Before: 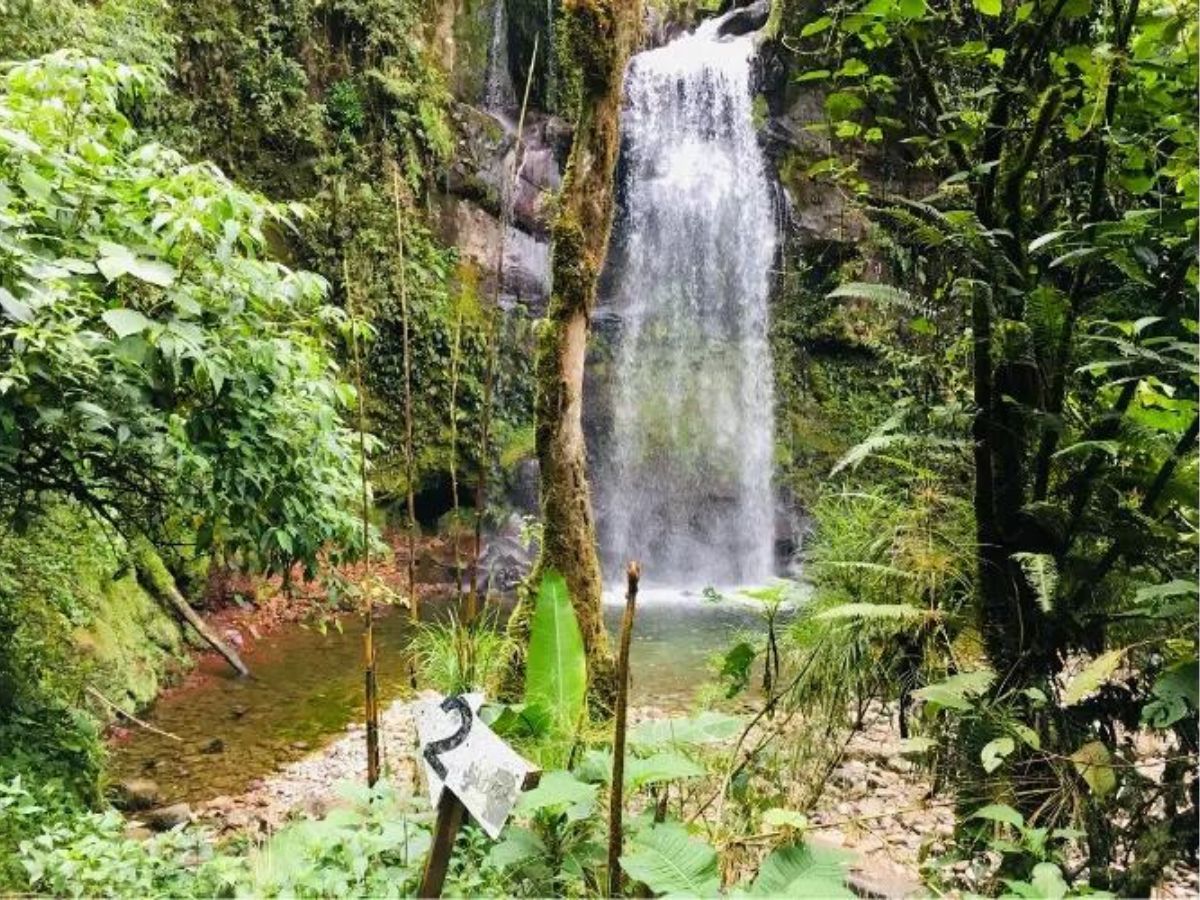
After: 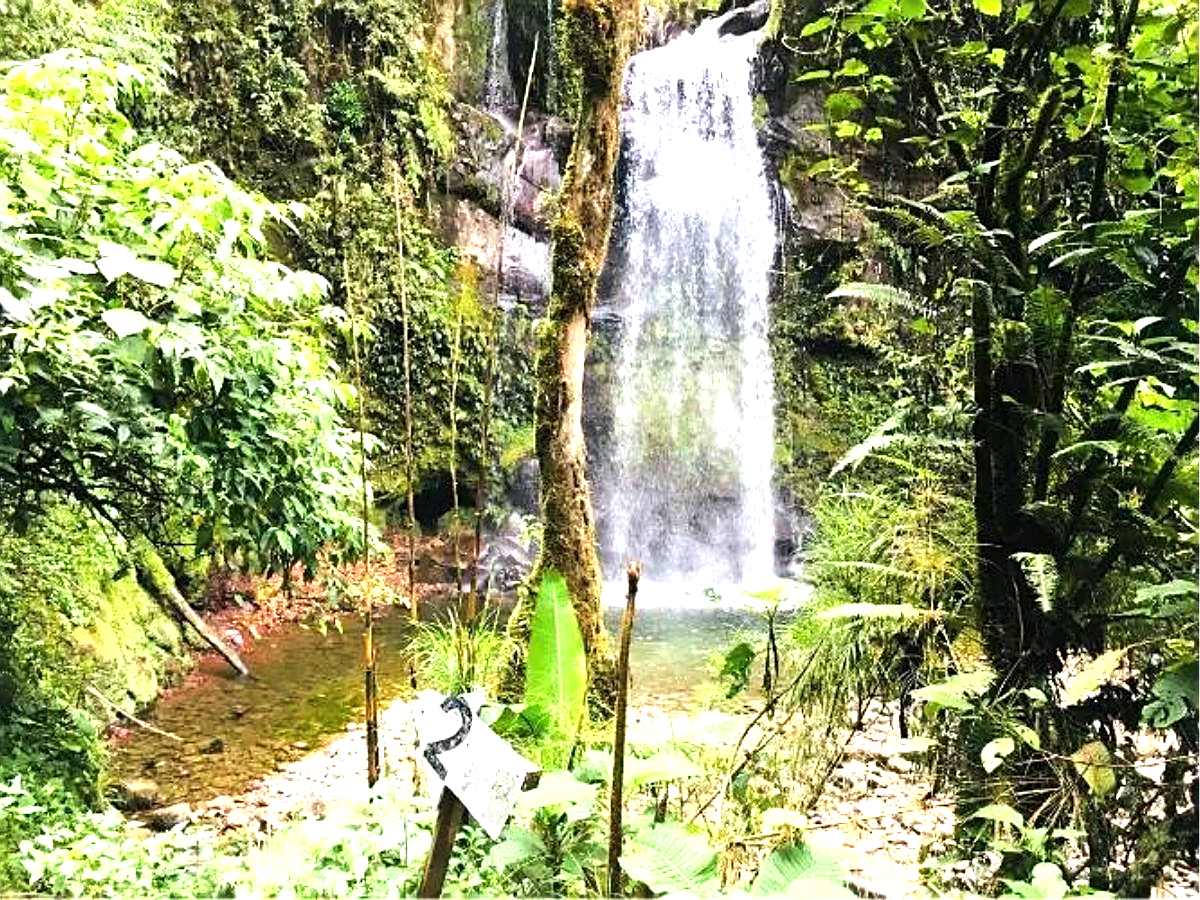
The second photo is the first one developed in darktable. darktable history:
exposure: black level correction 0, exposure 0.7 EV, compensate exposure bias true, compensate highlight preservation false
tone equalizer: -8 EV -0.417 EV, -7 EV -0.389 EV, -6 EV -0.333 EV, -5 EV -0.222 EV, -3 EV 0.222 EV, -2 EV 0.333 EV, -1 EV 0.389 EV, +0 EV 0.417 EV, edges refinement/feathering 500, mask exposure compensation -1.57 EV, preserve details no
sharpen: on, module defaults
